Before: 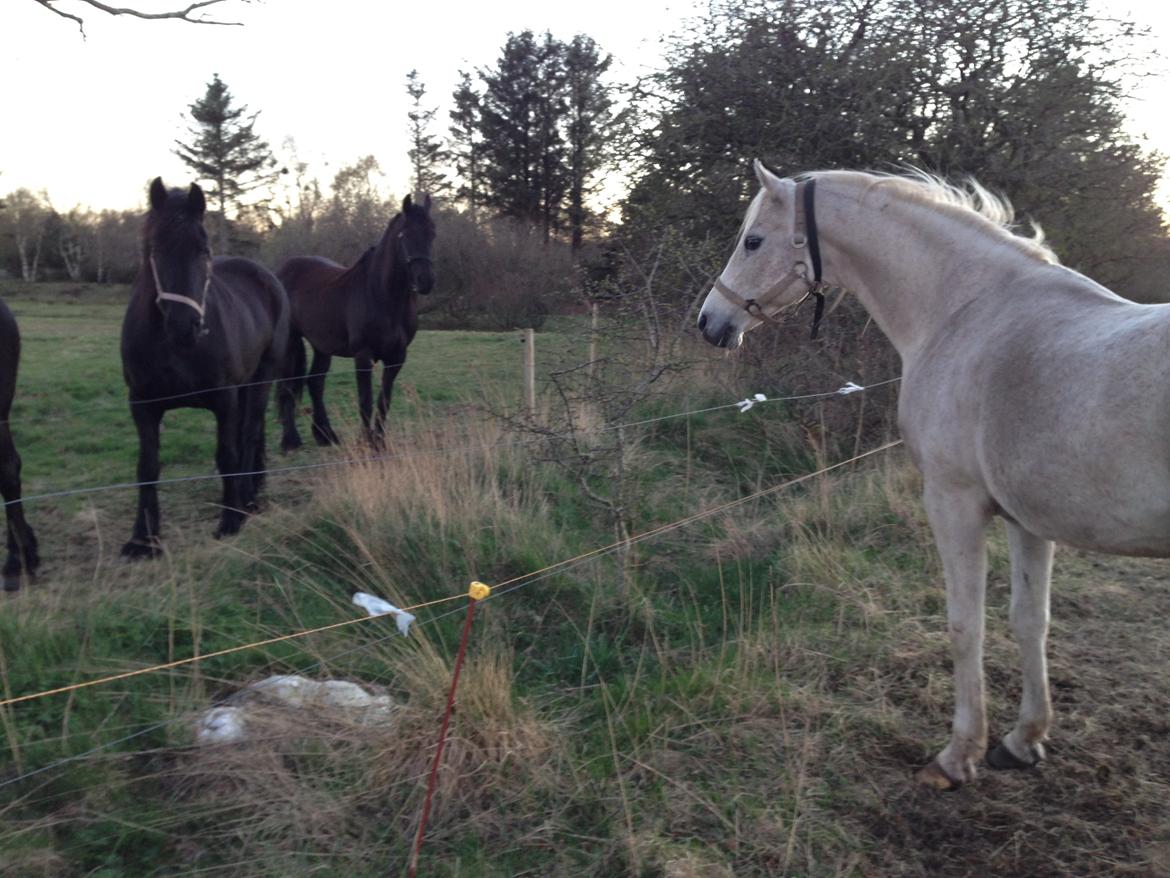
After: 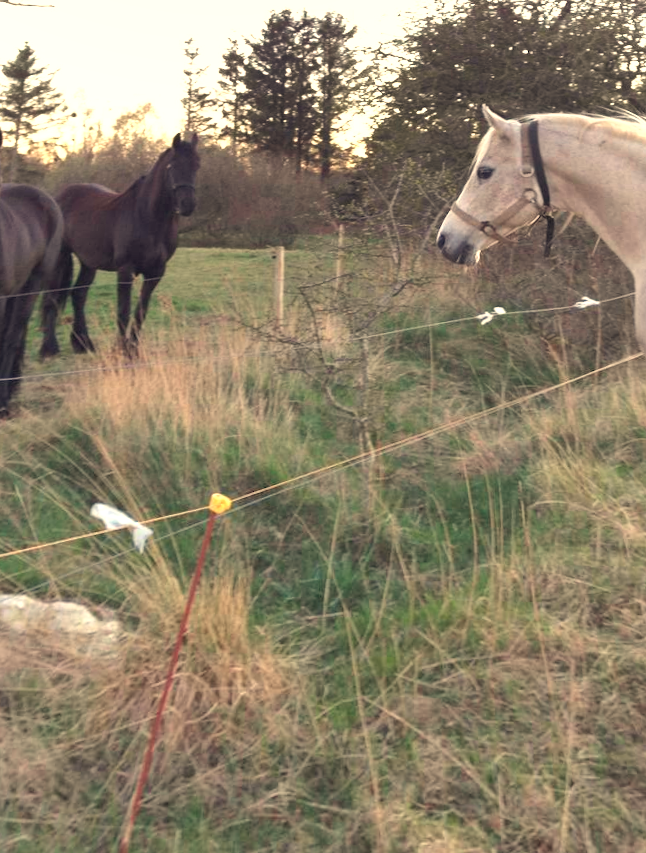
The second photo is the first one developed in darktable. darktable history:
white balance: red 1.123, blue 0.83
crop and rotate: left 13.537%, right 19.796%
contrast brightness saturation: brightness 0.13
shadows and highlights: radius 337.17, shadows 29.01, soften with gaussian
exposure: black level correction 0, exposure 0.9 EV, compensate highlight preservation false
rotate and perspective: rotation 0.72°, lens shift (vertical) -0.352, lens shift (horizontal) -0.051, crop left 0.152, crop right 0.859, crop top 0.019, crop bottom 0.964
